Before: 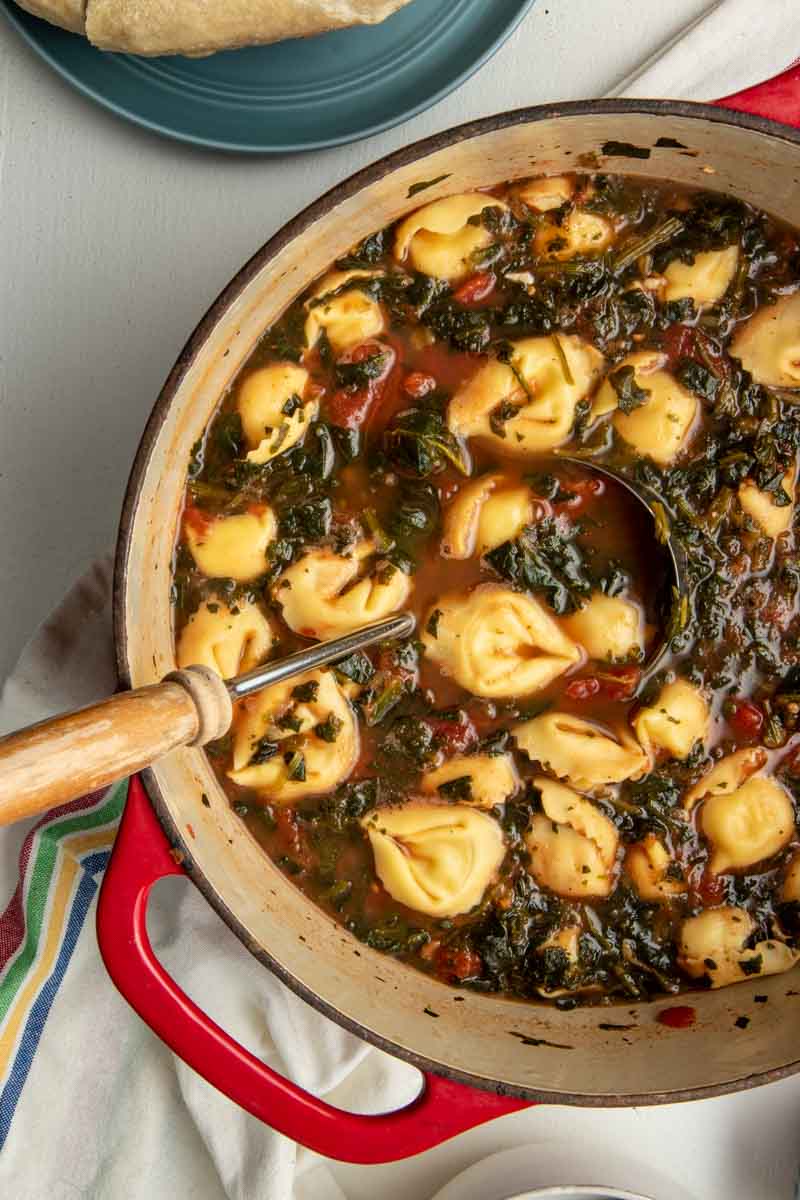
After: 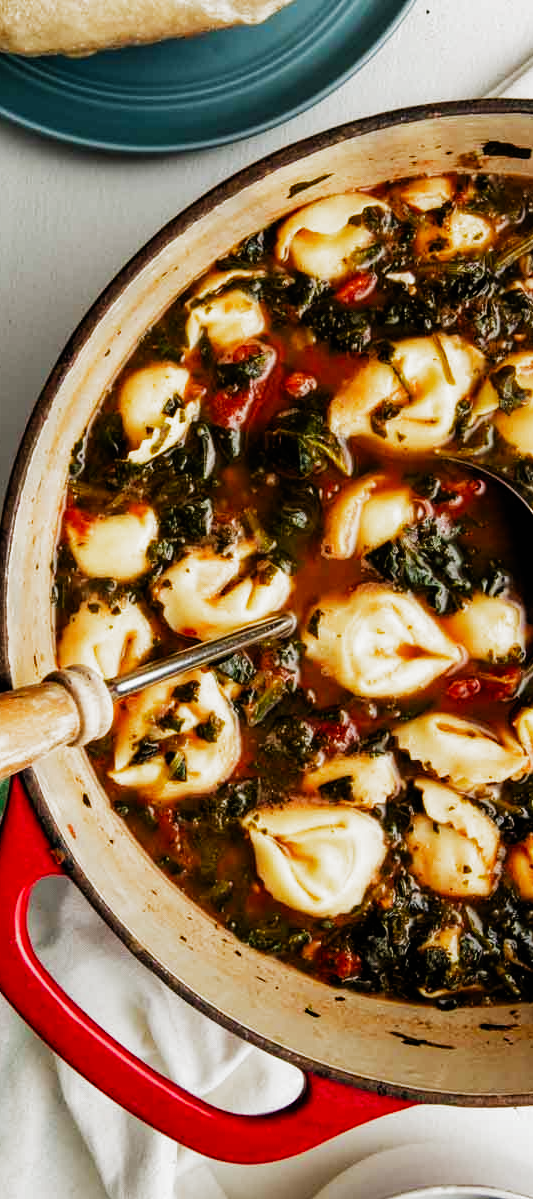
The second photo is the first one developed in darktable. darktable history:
filmic rgb: black relative exposure -6.43 EV, white relative exposure 2.43 EV, threshold 3 EV, hardness 5.27, latitude 0.1%, contrast 1.425, highlights saturation mix 2%, preserve chrominance no, color science v5 (2021), contrast in shadows safe, contrast in highlights safe, enable highlight reconstruction true
crop and rotate: left 15.055%, right 18.278%
